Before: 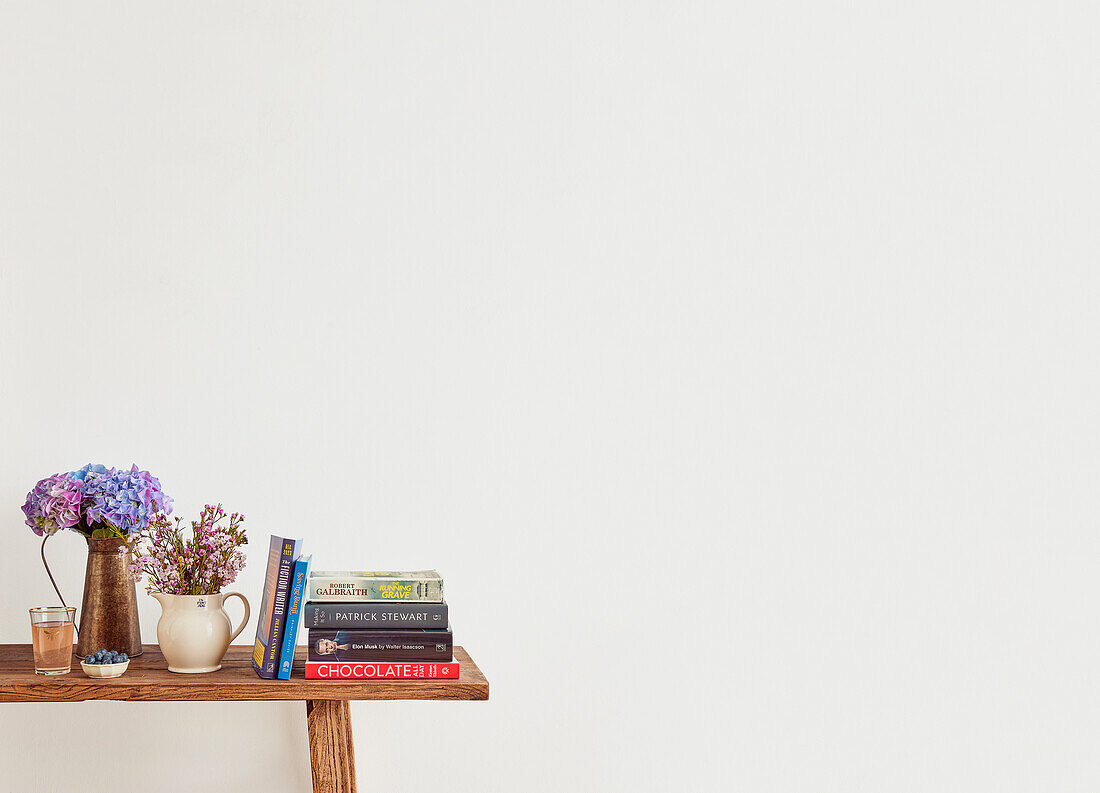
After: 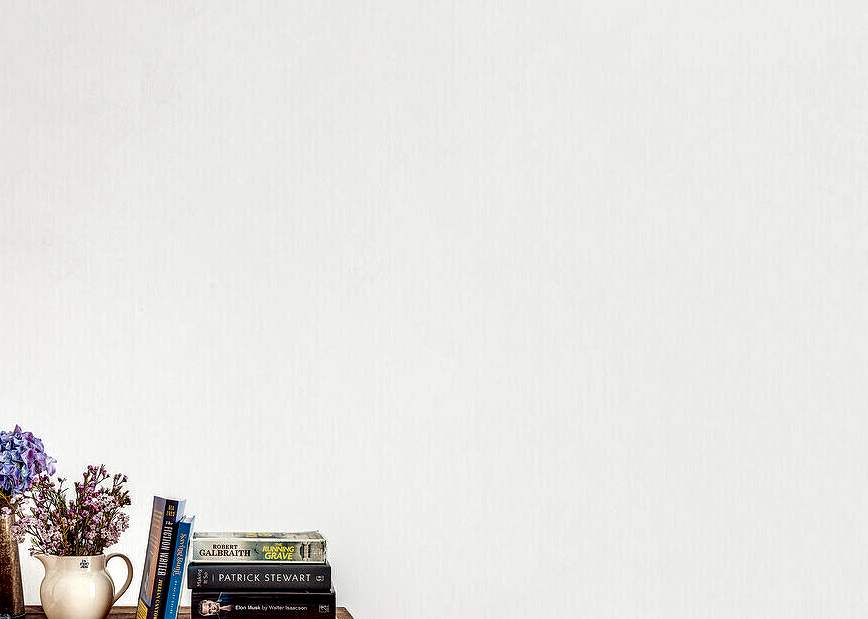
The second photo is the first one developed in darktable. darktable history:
haze removal: strength -0.051, adaptive false
local contrast: shadows 187%, detail 225%
crop and rotate: left 10.712%, top 5.005%, right 10.339%, bottom 16.874%
